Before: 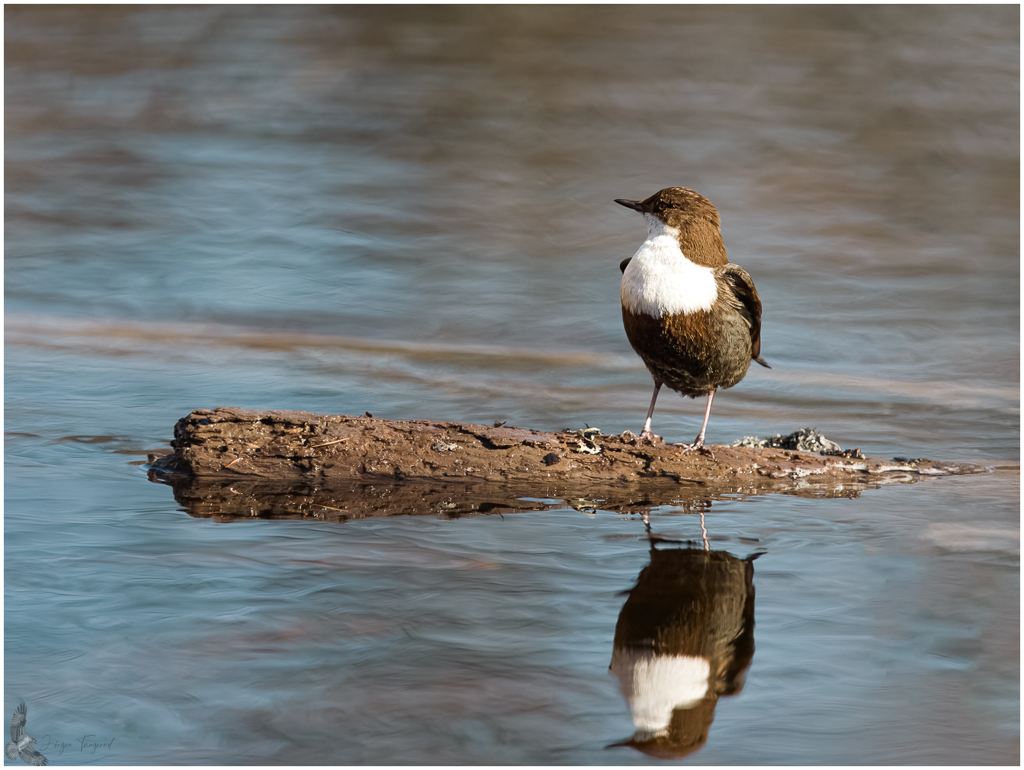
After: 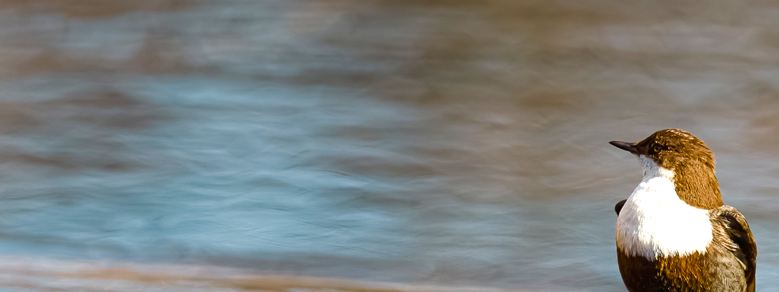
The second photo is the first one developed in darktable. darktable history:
color balance rgb: linear chroma grading › global chroma 15.196%, perceptual saturation grading › global saturation 14.033%, perceptual saturation grading › highlights -24.844%, perceptual saturation grading › shadows 25.783%, perceptual brilliance grading › global brilliance 10.698%
crop: left 0.55%, top 7.643%, right 23.322%, bottom 54.427%
